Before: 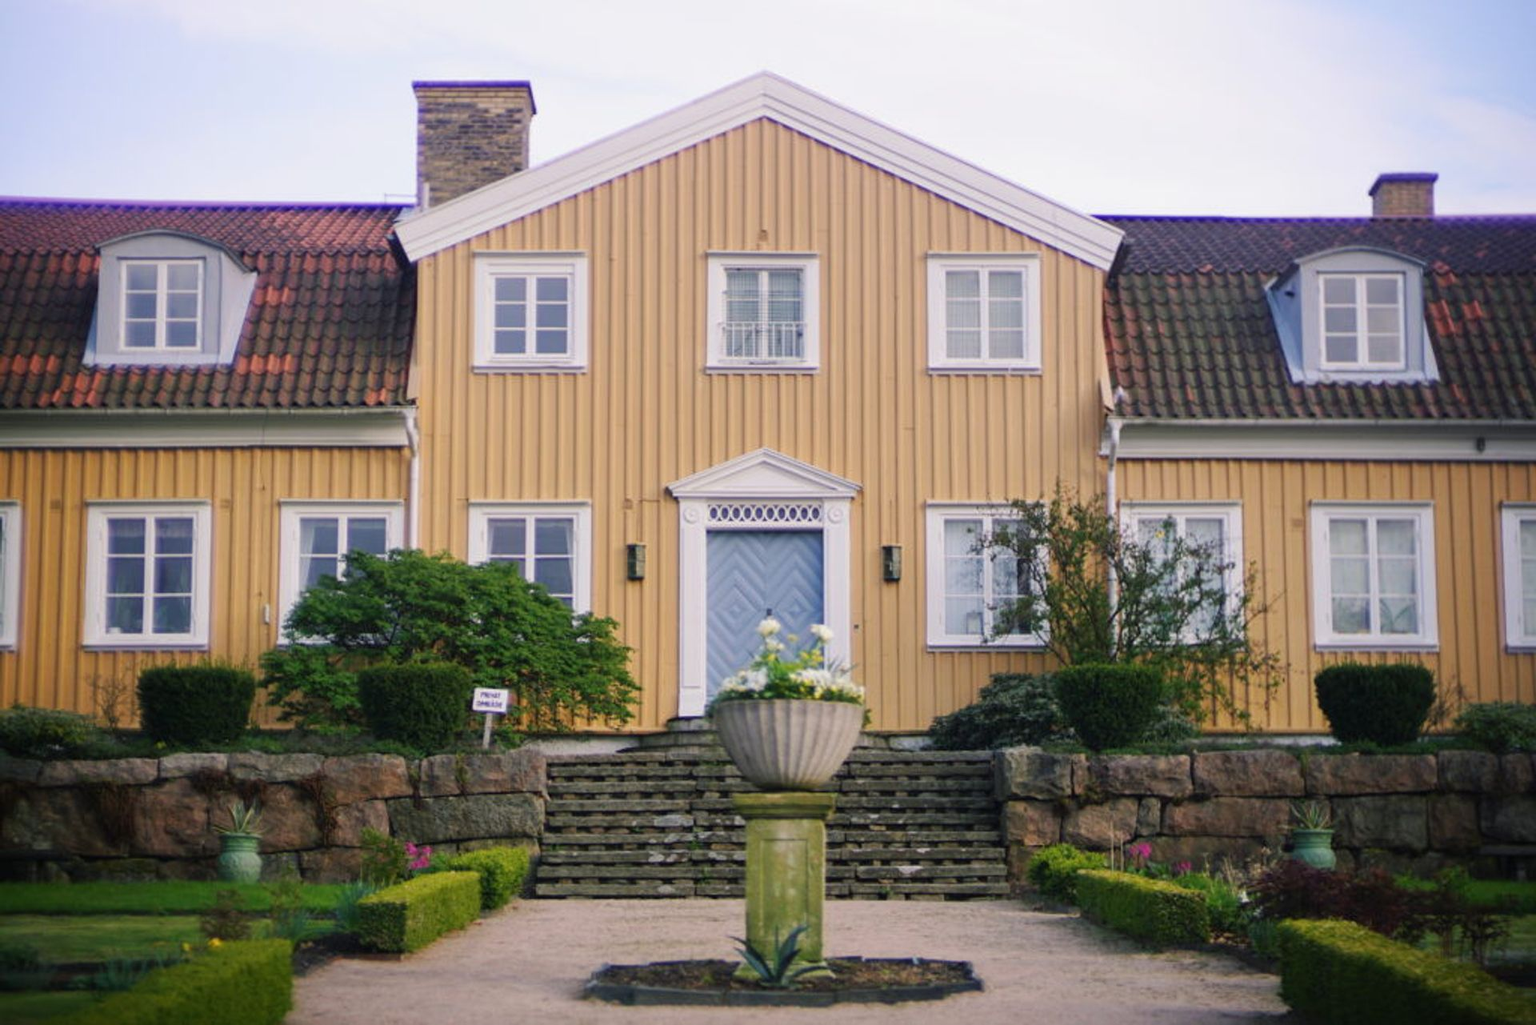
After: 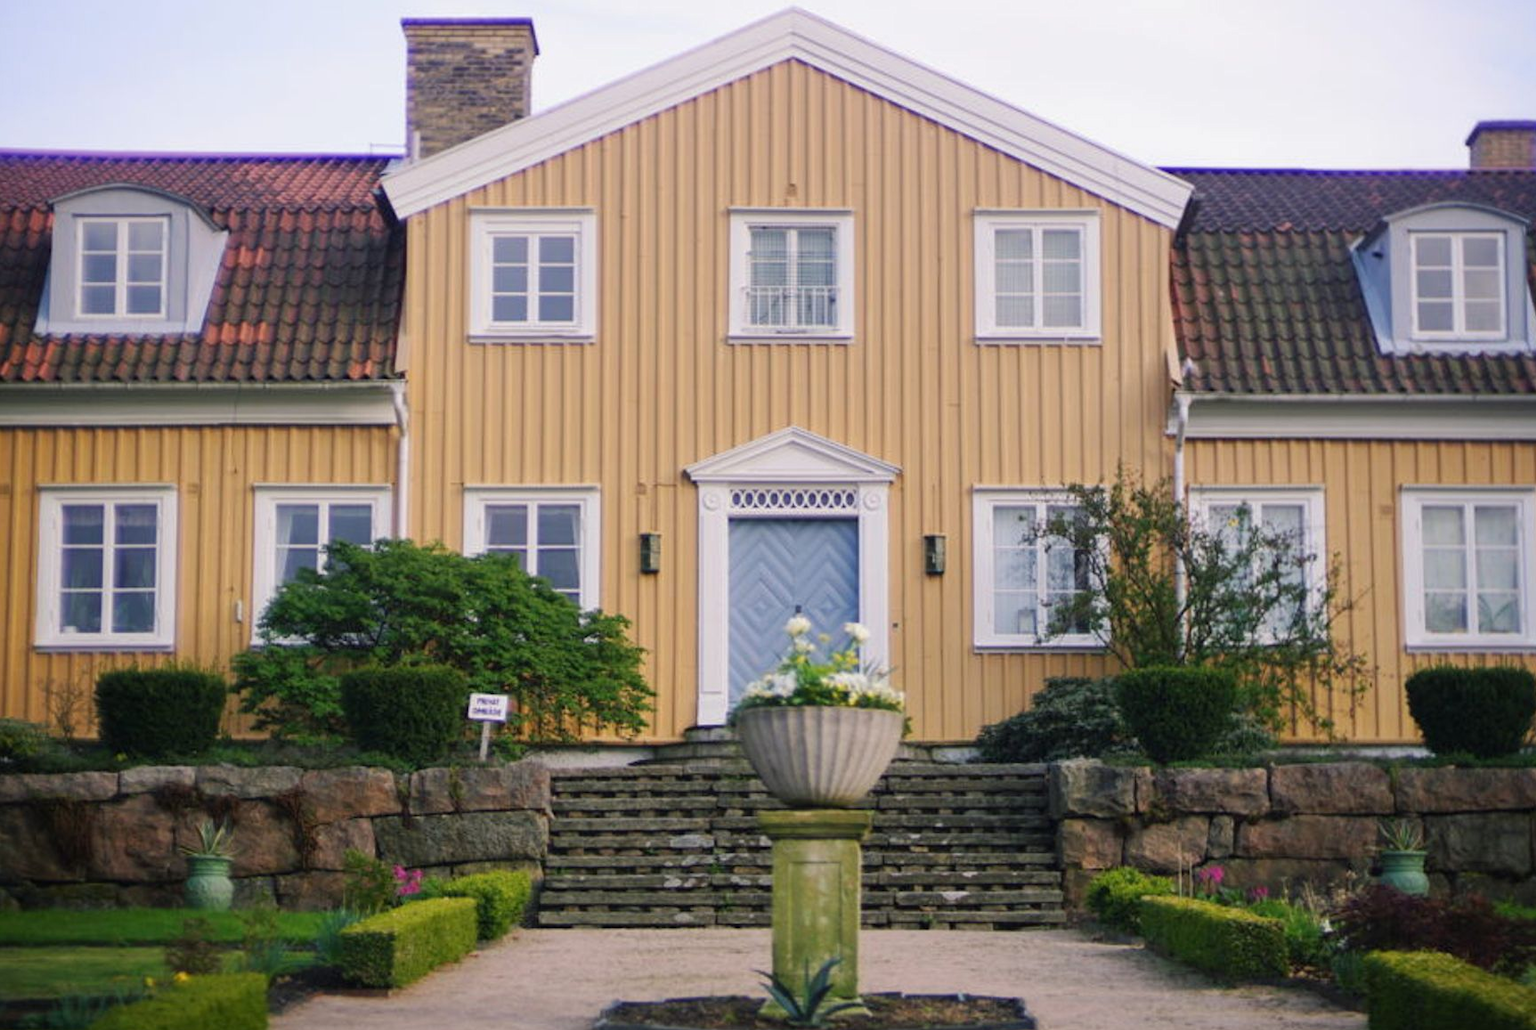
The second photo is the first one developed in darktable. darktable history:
crop: left 3.437%, top 6.384%, right 6.713%, bottom 3.267%
tone equalizer: edges refinement/feathering 500, mask exposure compensation -1.57 EV, preserve details no
